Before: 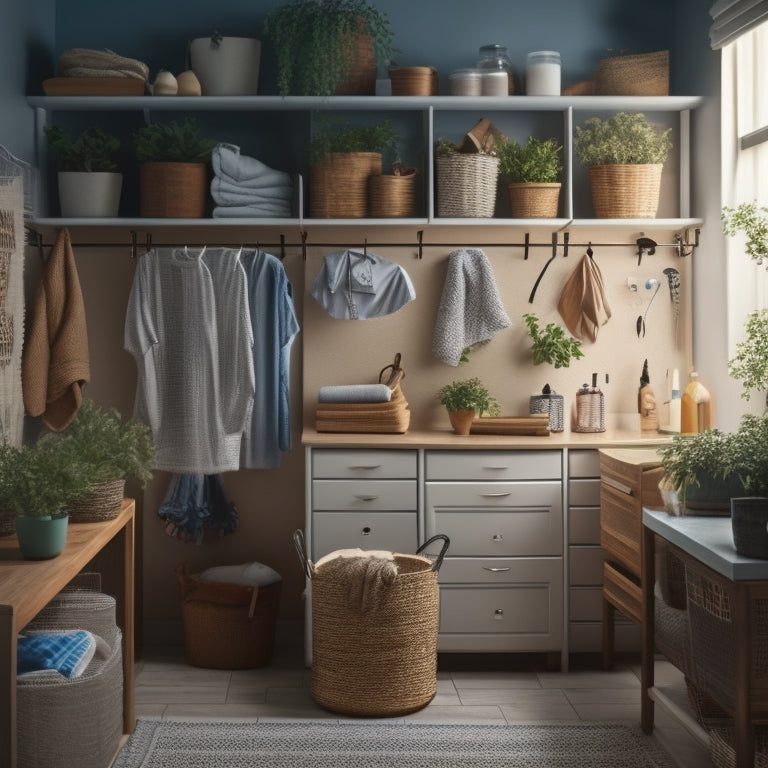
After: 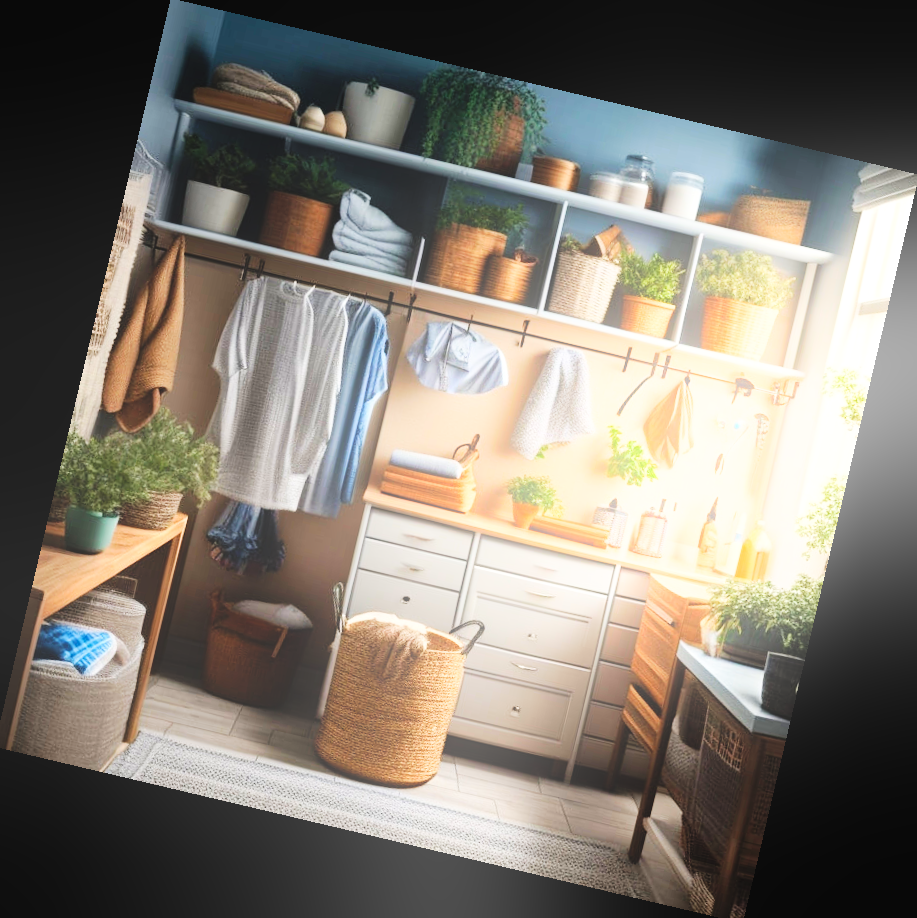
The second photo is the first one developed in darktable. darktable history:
bloom: on, module defaults
crop and rotate: left 0.614%, top 0.179%, bottom 0.309%
tone curve: curves: ch0 [(0, 0) (0.004, 0.001) (0.133, 0.112) (0.325, 0.362) (0.832, 0.893) (1, 1)], color space Lab, linked channels, preserve colors none
base curve: curves: ch0 [(0, 0) (0.036, 0.025) (0.121, 0.166) (0.206, 0.329) (0.605, 0.79) (1, 1)], preserve colors none
rotate and perspective: rotation 13.27°, automatic cropping off
exposure: black level correction -0.005, exposure 0.622 EV, compensate highlight preservation false
